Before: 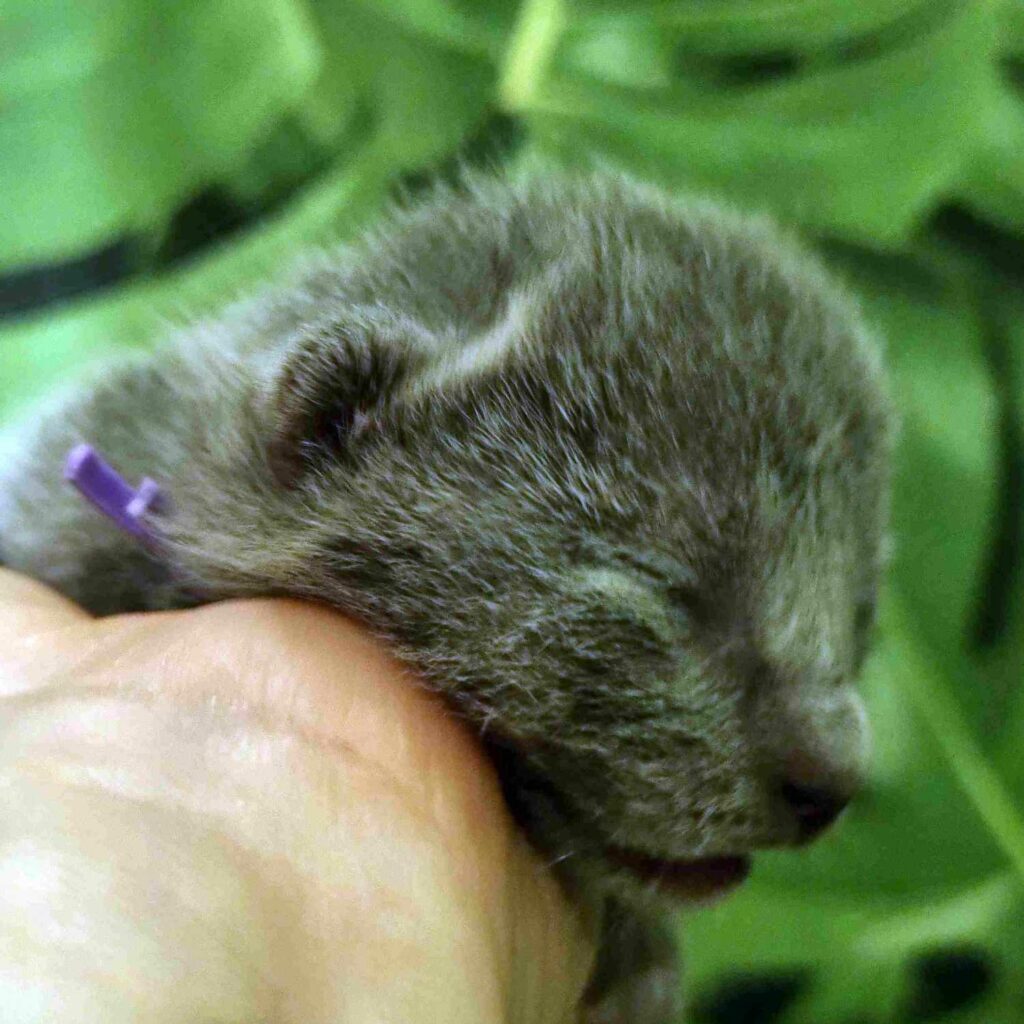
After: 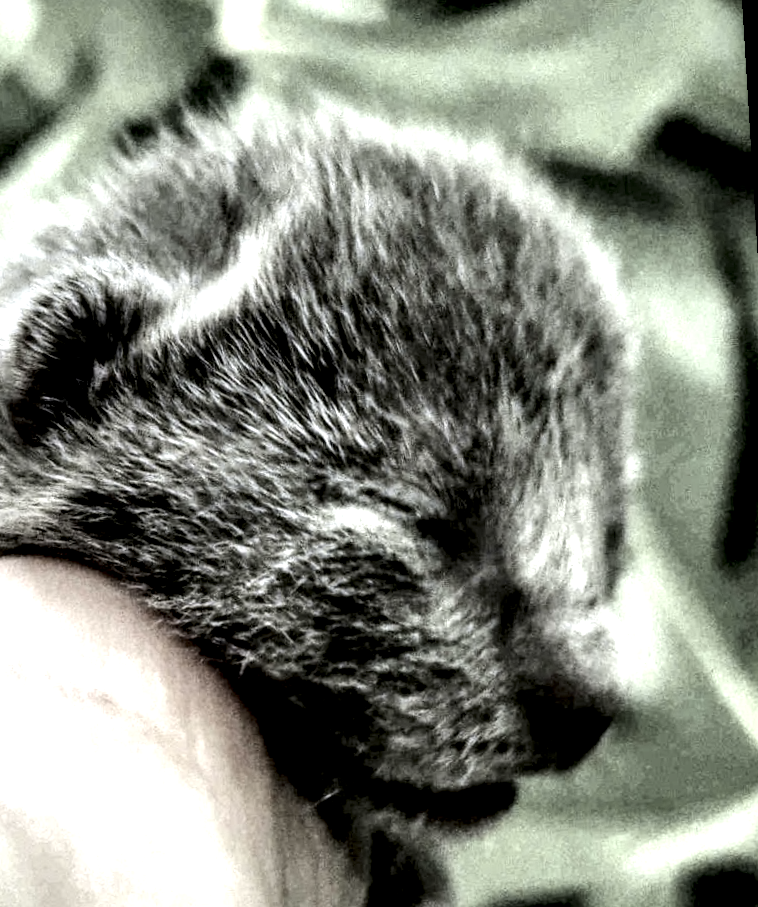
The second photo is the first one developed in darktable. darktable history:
tone equalizer: on, module defaults
contrast brightness saturation: contrast 0.07
color correction: saturation 0.2
crop and rotate: left 24.6%
exposure: black level correction 0, exposure 1.1 EV, compensate exposure bias true, compensate highlight preservation false
rotate and perspective: rotation -3.52°, crop left 0.036, crop right 0.964, crop top 0.081, crop bottom 0.919
tone curve: curves: ch0 [(0, 0.014) (0.036, 0.047) (0.15, 0.156) (0.27, 0.258) (0.511, 0.506) (0.761, 0.741) (1, 0.919)]; ch1 [(0, 0) (0.179, 0.173) (0.322, 0.32) (0.429, 0.431) (0.502, 0.5) (0.519, 0.522) (0.562, 0.575) (0.631, 0.65) (0.72, 0.692) (1, 1)]; ch2 [(0, 0) (0.29, 0.295) (0.404, 0.436) (0.497, 0.498) (0.533, 0.556) (0.599, 0.607) (0.696, 0.707) (1, 1)], color space Lab, independent channels, preserve colors none
local contrast: shadows 185%, detail 225%
